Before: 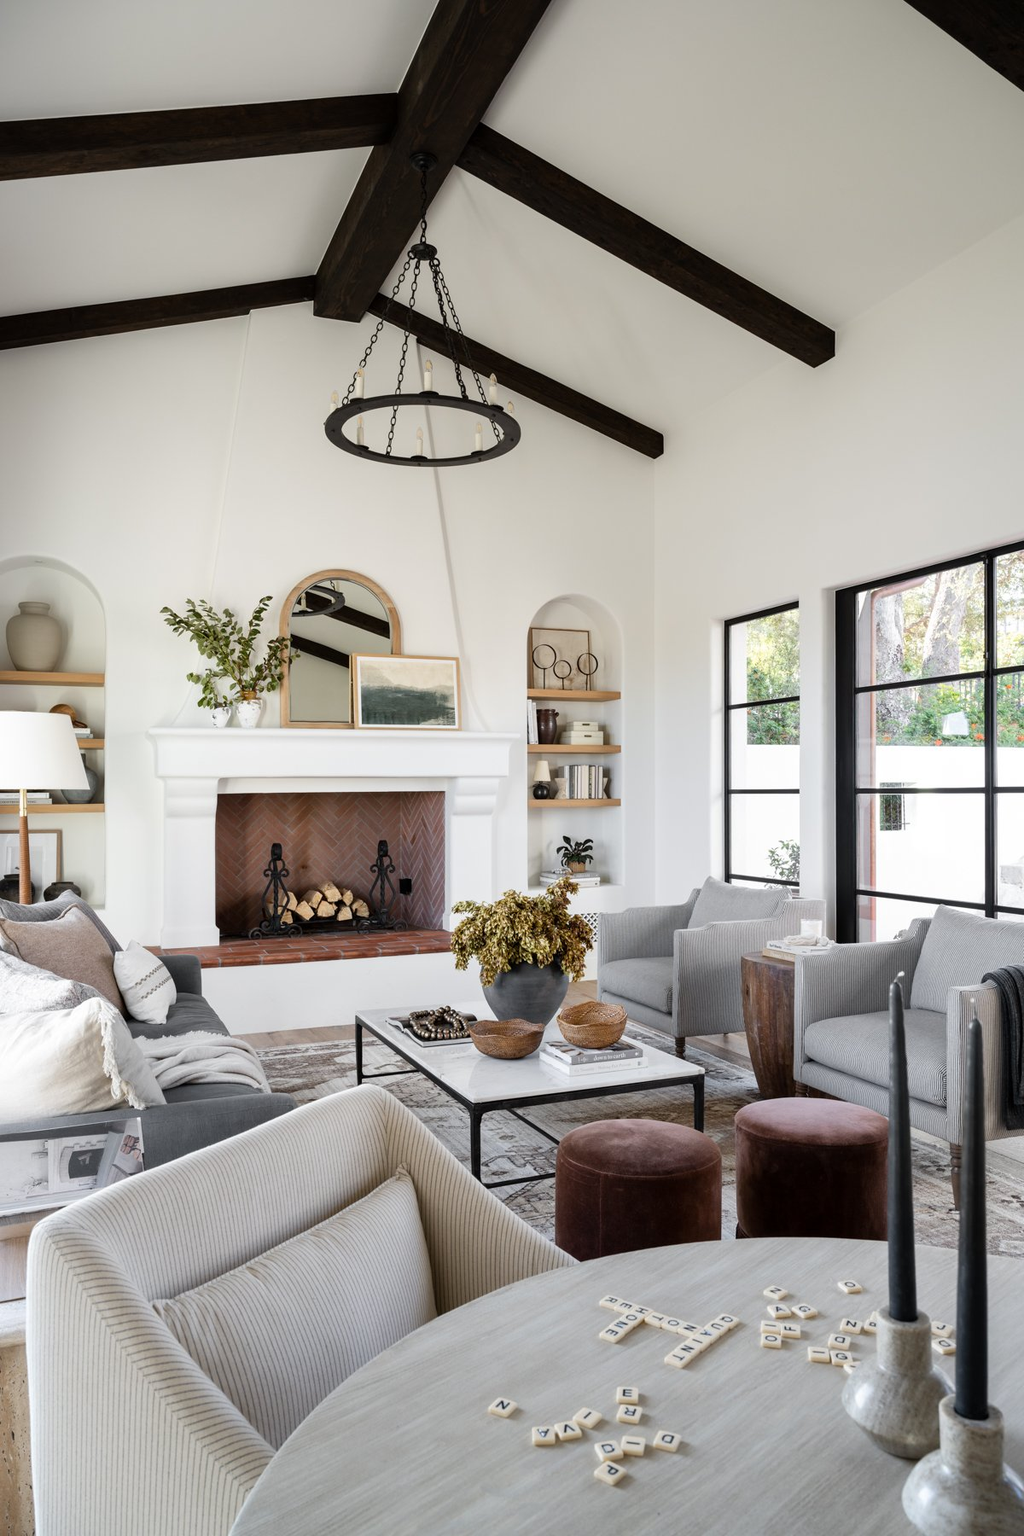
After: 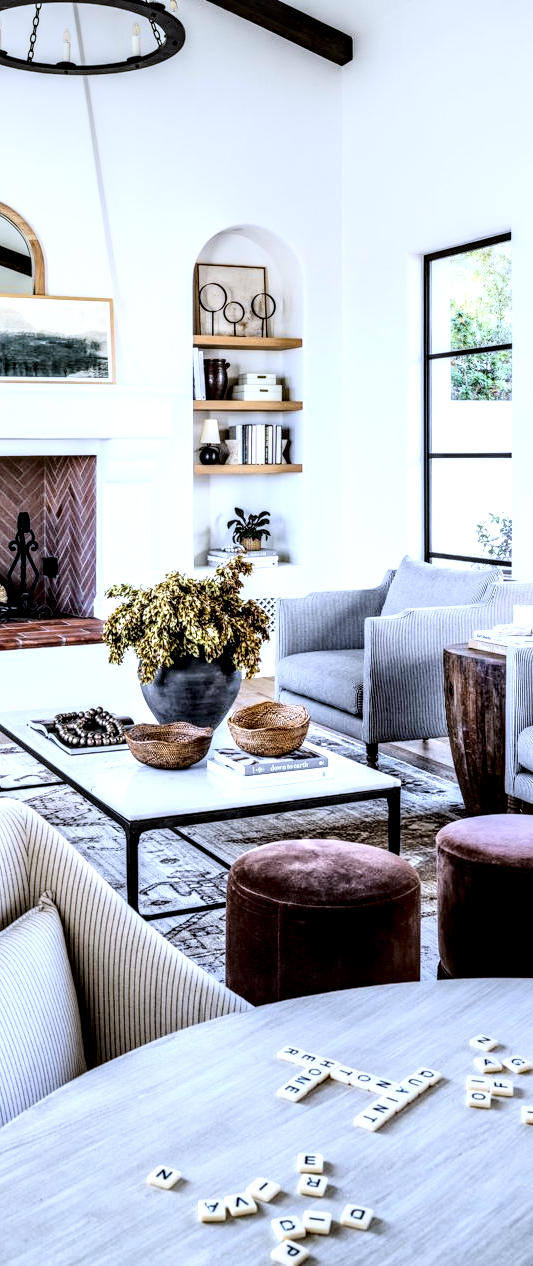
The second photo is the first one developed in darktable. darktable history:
white balance: red 0.948, green 1.02, blue 1.176
crop: left 35.432%, top 26.233%, right 20.145%, bottom 3.432%
tone equalizer: -8 EV -0.417 EV, -7 EV -0.389 EV, -6 EV -0.333 EV, -5 EV -0.222 EV, -3 EV 0.222 EV, -2 EV 0.333 EV, -1 EV 0.389 EV, +0 EV 0.417 EV, edges refinement/feathering 500, mask exposure compensation -1.25 EV, preserve details no
base curve: curves: ch0 [(0, 0) (0.028, 0.03) (0.121, 0.232) (0.46, 0.748) (0.859, 0.968) (1, 1)]
local contrast: highlights 20%, detail 197%
haze removal: adaptive false
